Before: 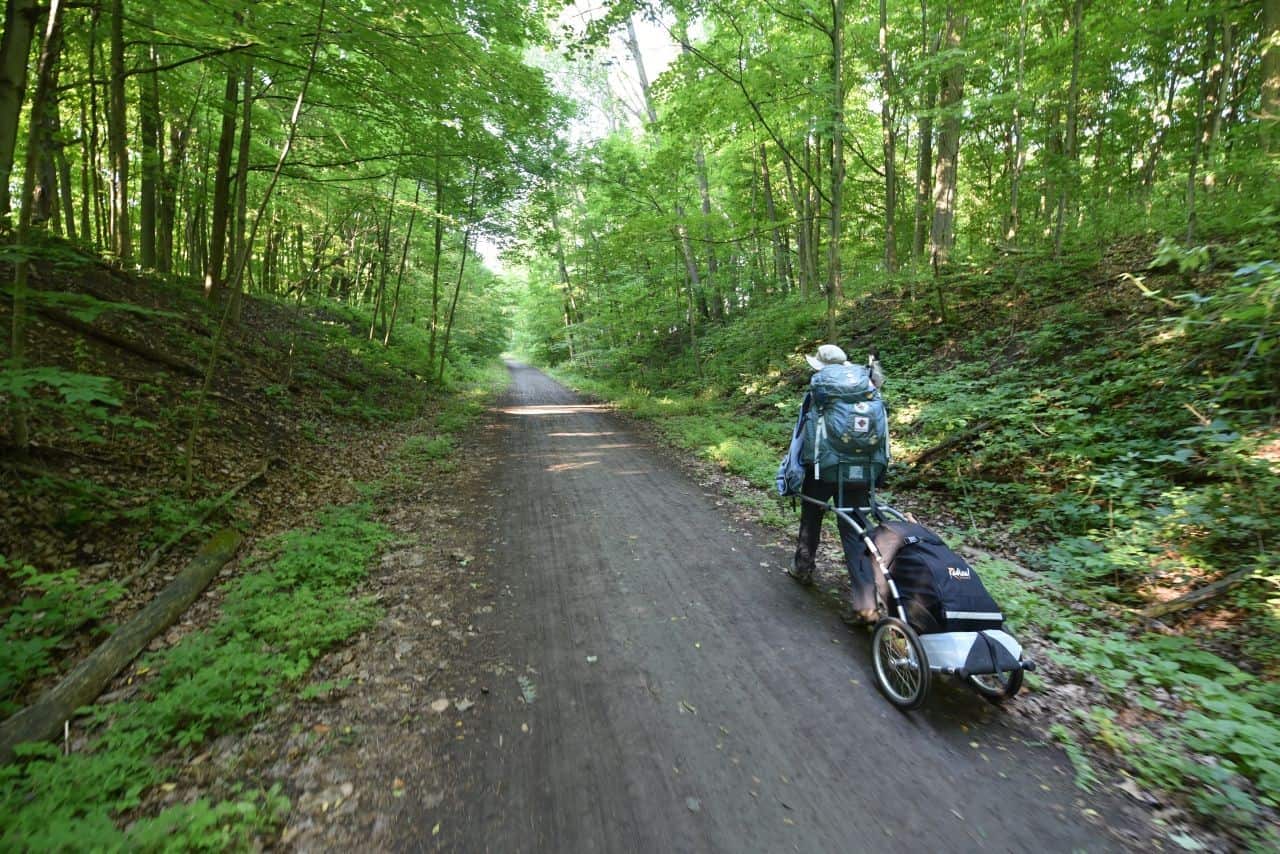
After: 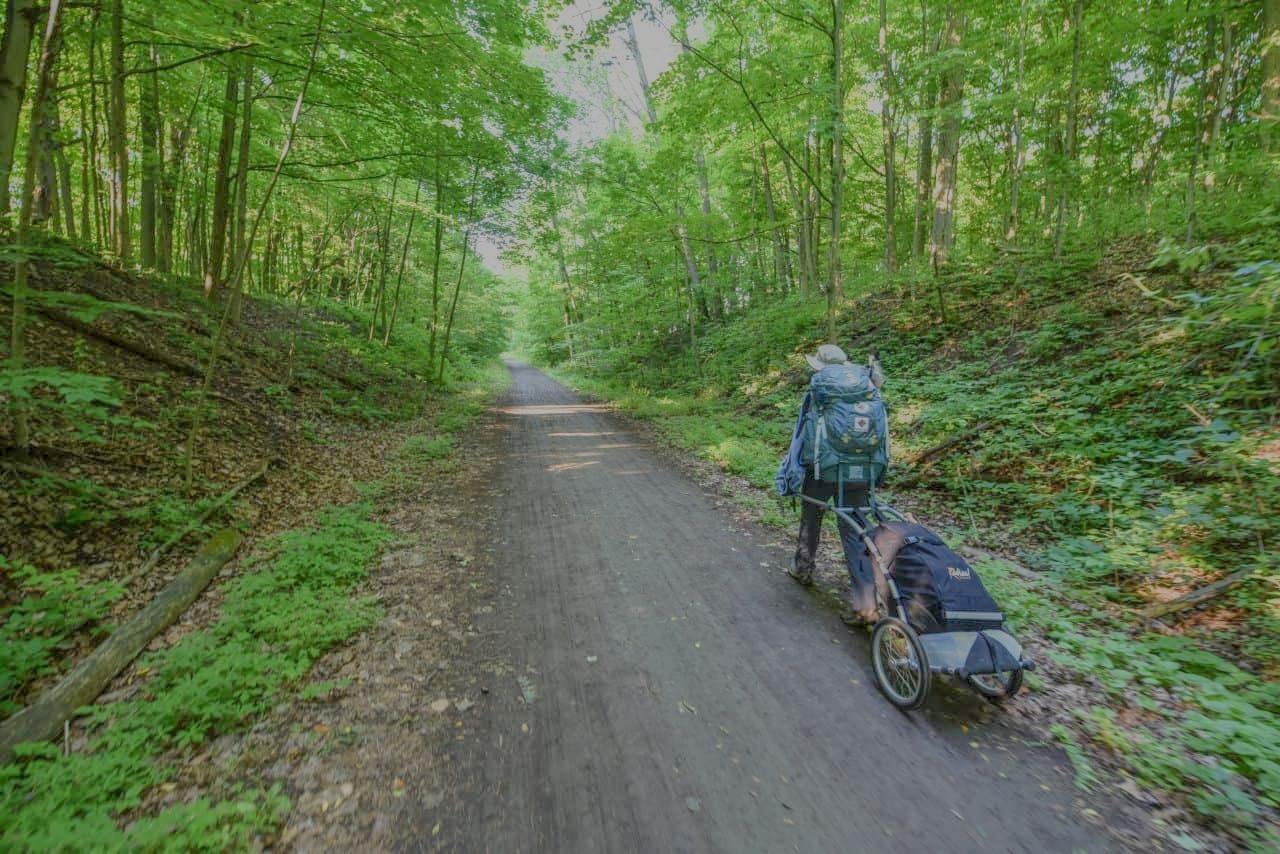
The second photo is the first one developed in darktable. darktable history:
filmic rgb: black relative exposure -14 EV, white relative exposure 8 EV, threshold 3 EV, hardness 3.74, latitude 50%, contrast 0.5, color science v5 (2021), contrast in shadows safe, contrast in highlights safe, enable highlight reconstruction true
local contrast: highlights 20%, shadows 30%, detail 200%, midtone range 0.2
